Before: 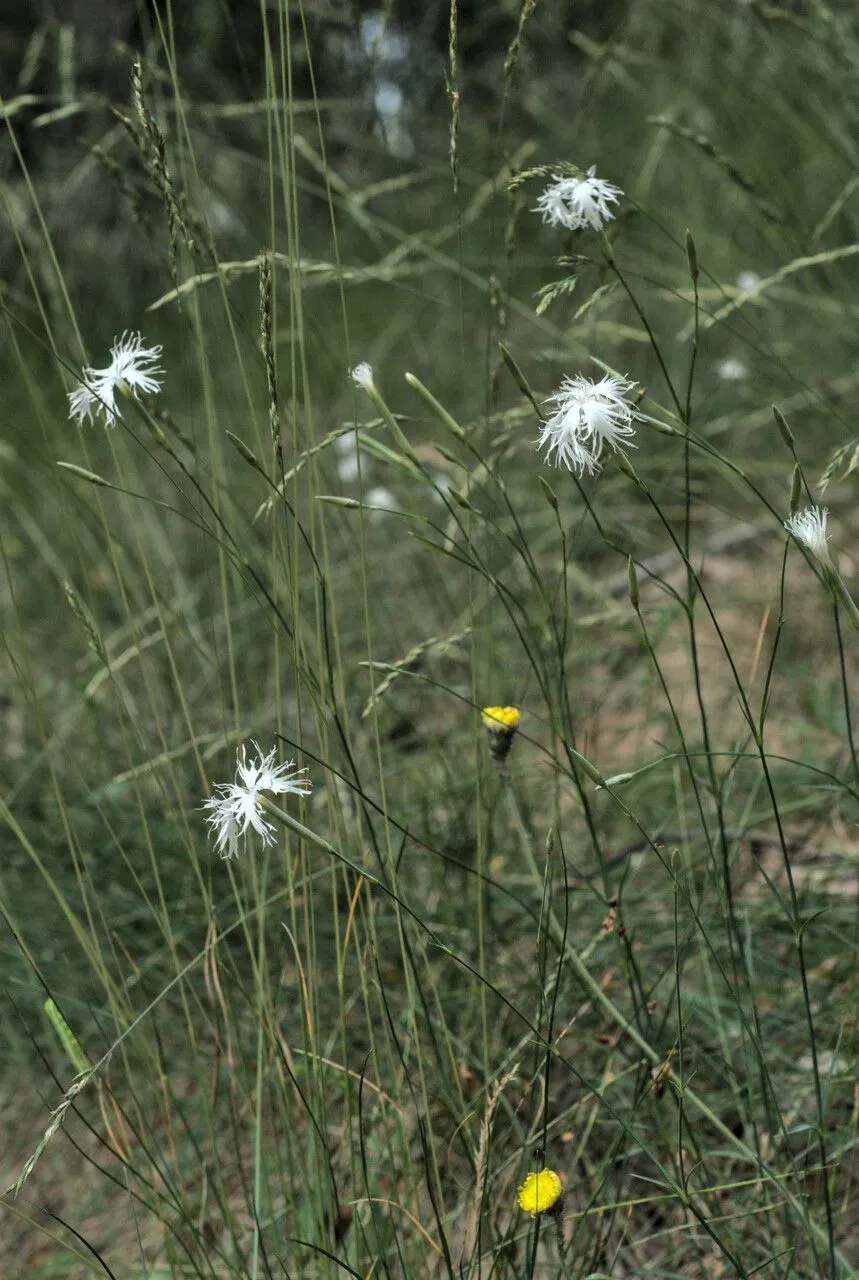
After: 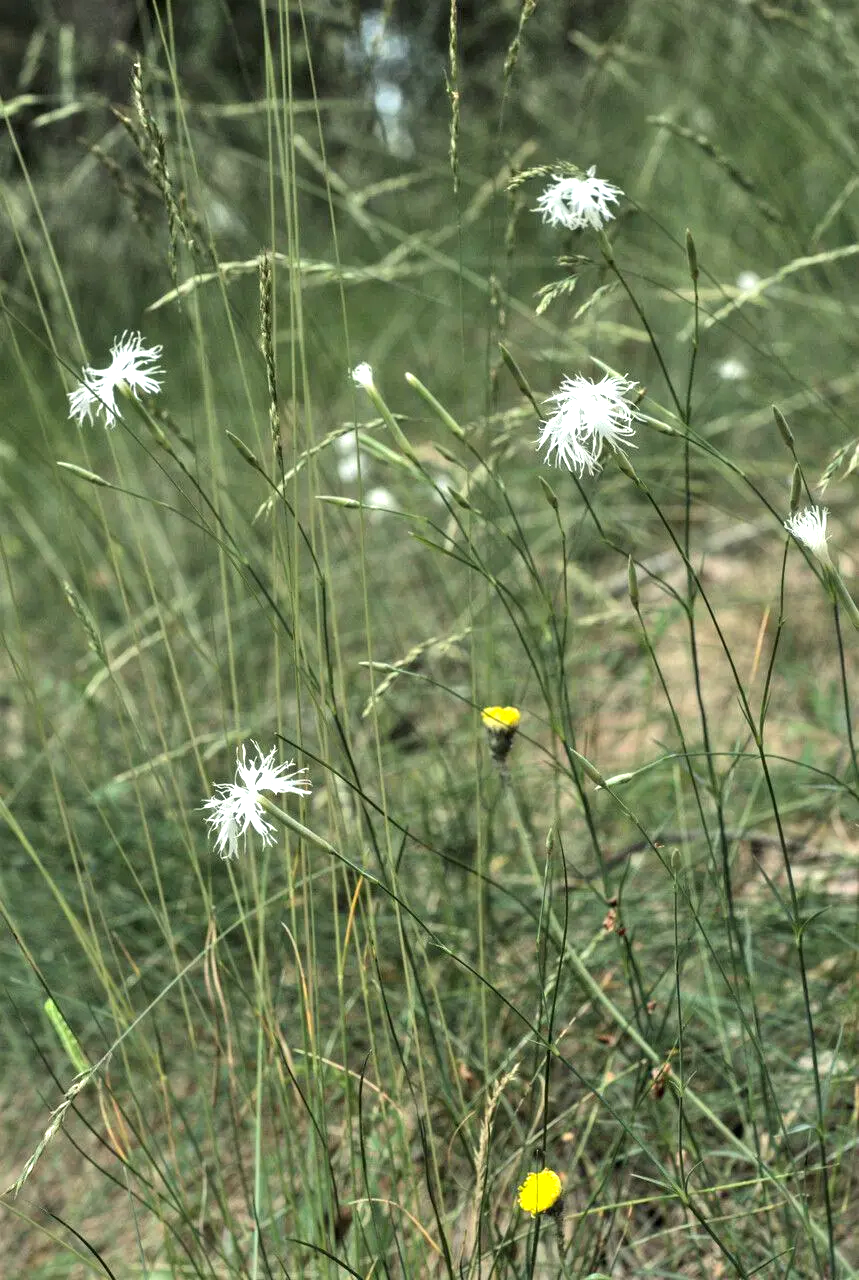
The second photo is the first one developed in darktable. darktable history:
color correction: highlights b* 2.95
exposure: black level correction 0, exposure 1 EV, compensate highlight preservation false
